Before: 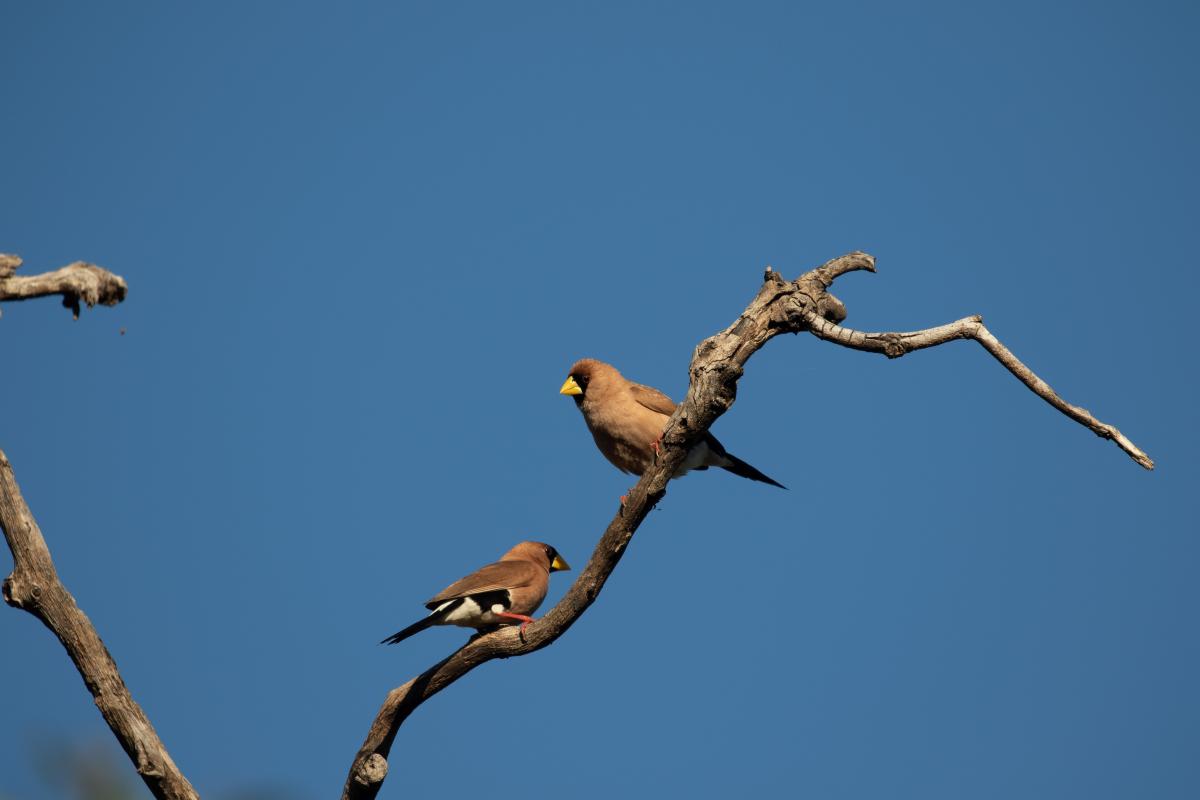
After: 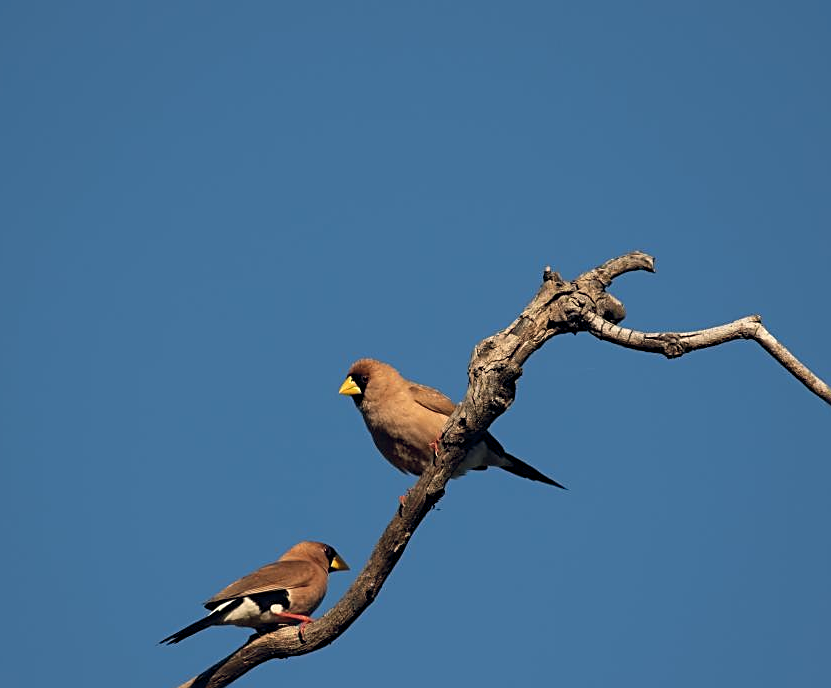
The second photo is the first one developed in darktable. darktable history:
sharpen: amount 0.575
color balance rgb: shadows lift › hue 87.51°, highlights gain › chroma 1.62%, highlights gain › hue 55.1°, global offset › chroma 0.06%, global offset › hue 253.66°, linear chroma grading › global chroma 0.5%
crop: left 18.479%, right 12.2%, bottom 13.971%
